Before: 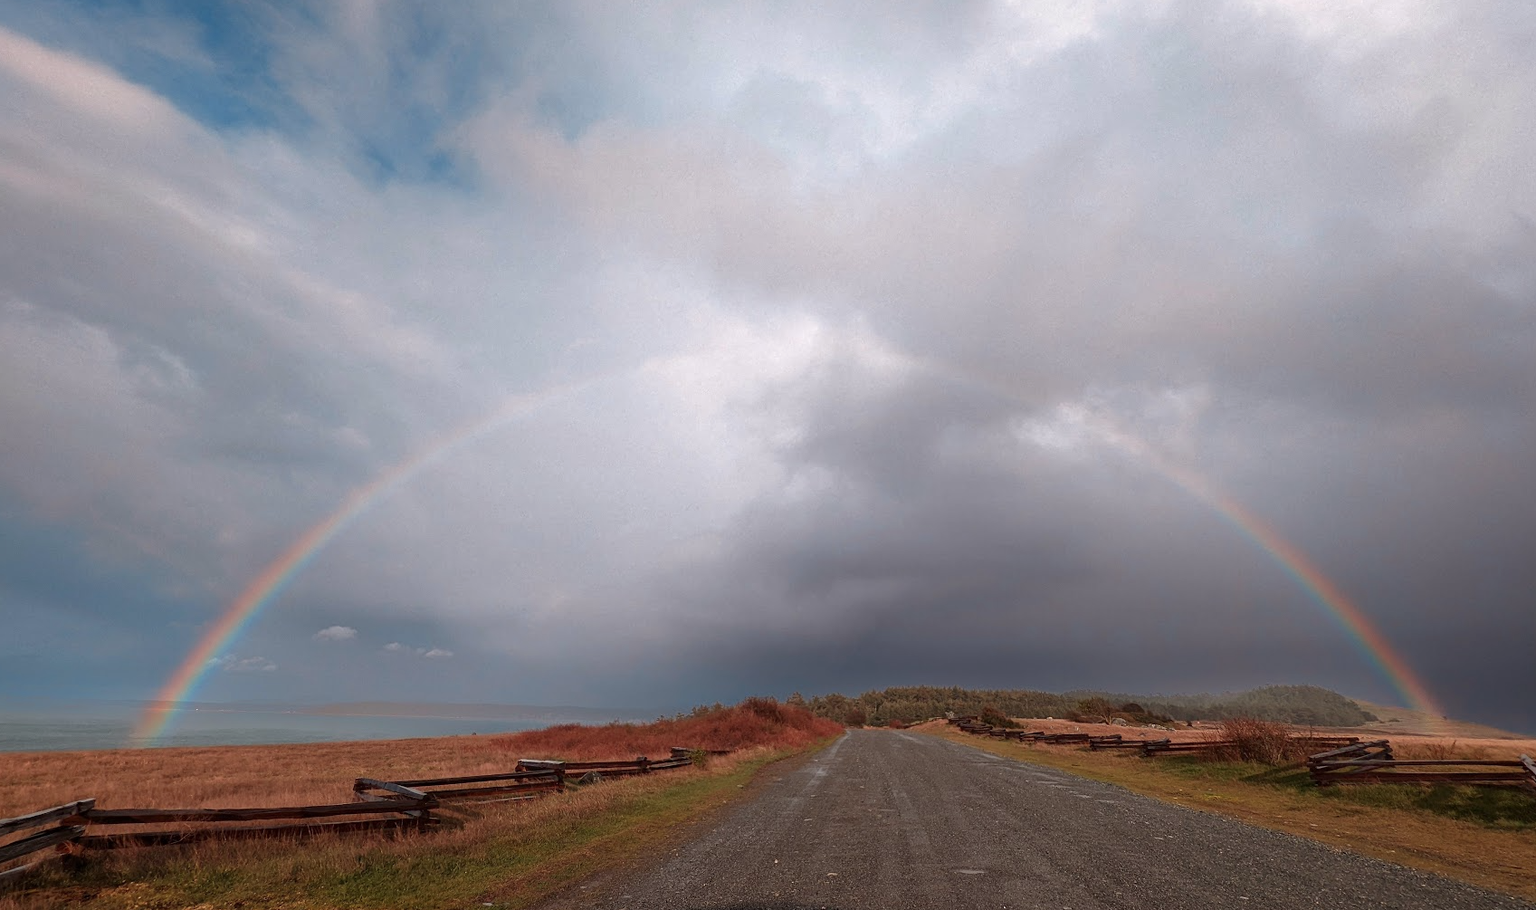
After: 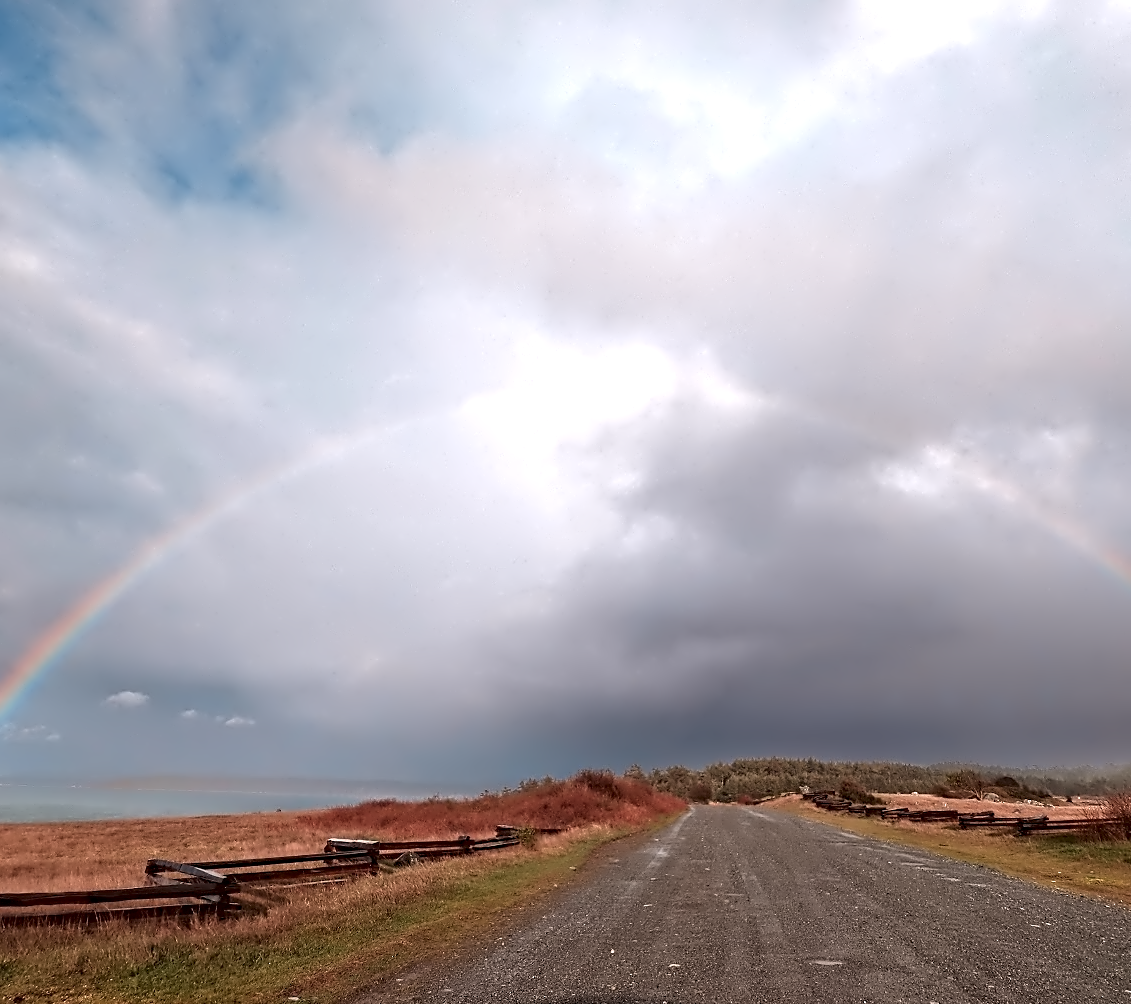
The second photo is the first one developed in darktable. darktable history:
exposure: black level correction 0, exposure 0.5 EV, compensate exposure bias true, compensate highlight preservation false
crop and rotate: left 14.446%, right 18.867%
contrast equalizer: y [[0.5, 0.542, 0.583, 0.625, 0.667, 0.708], [0.5 ×6], [0.5 ×6], [0, 0.033, 0.067, 0.1, 0.133, 0.167], [0, 0.05, 0.1, 0.15, 0.2, 0.25]]
